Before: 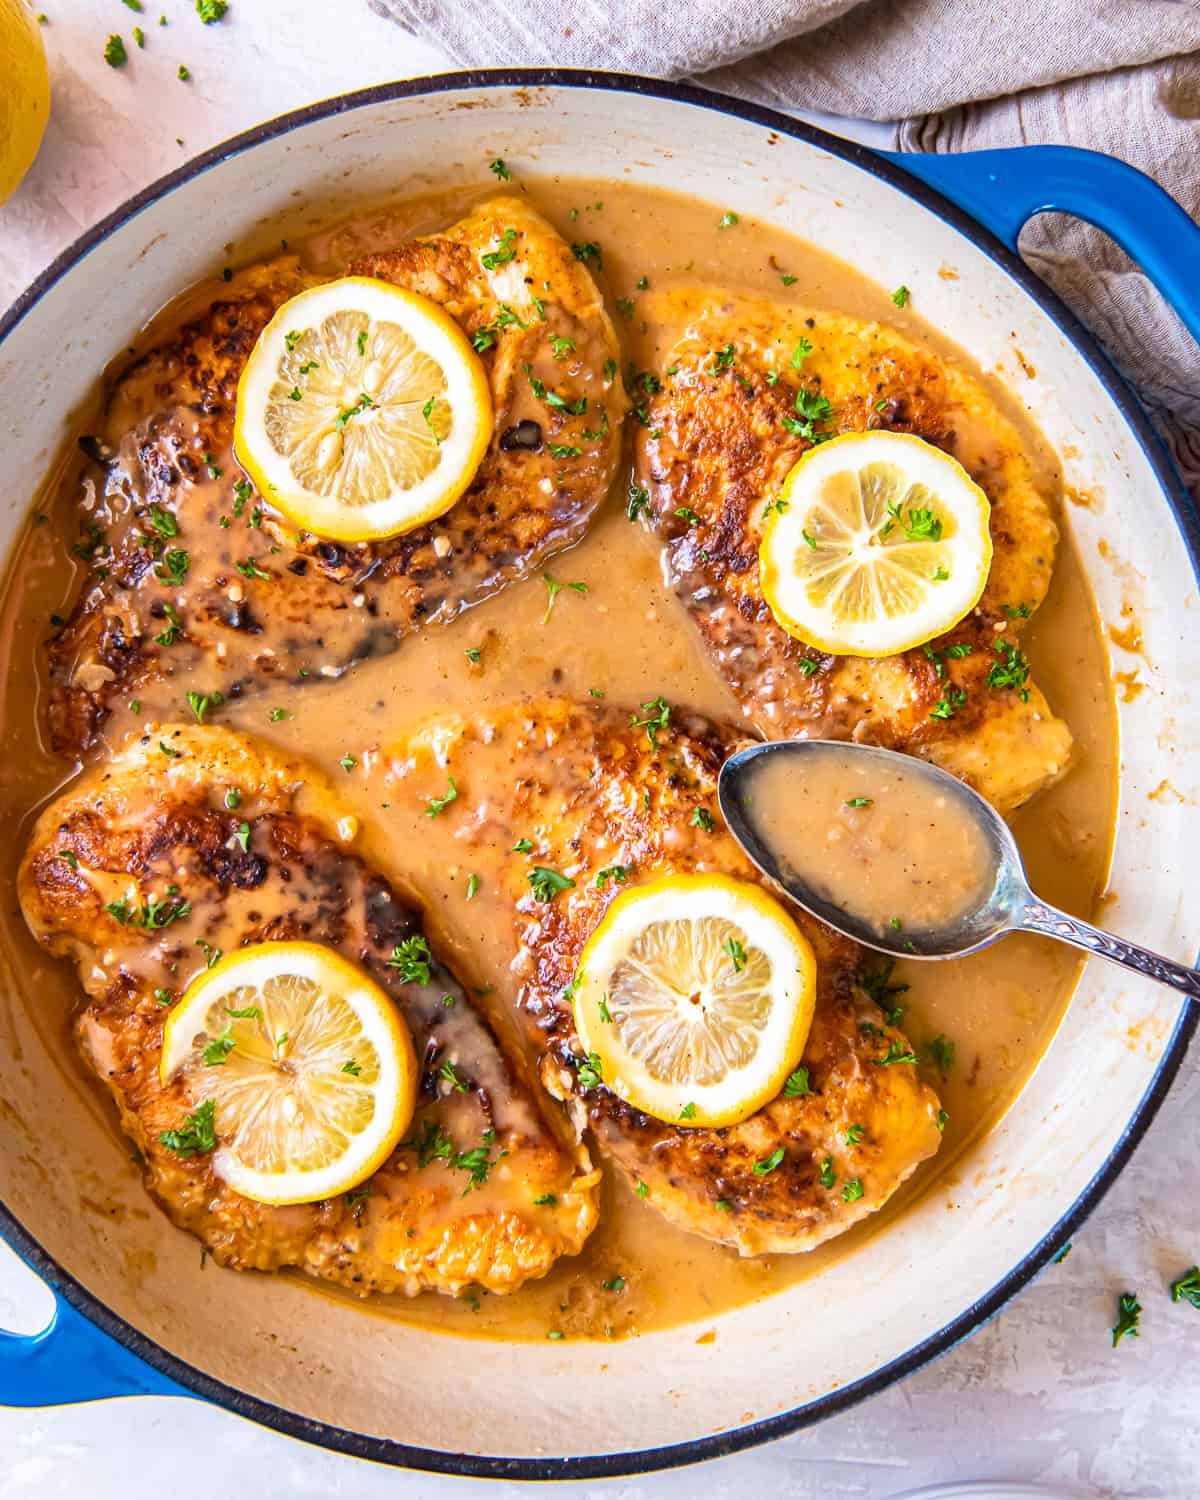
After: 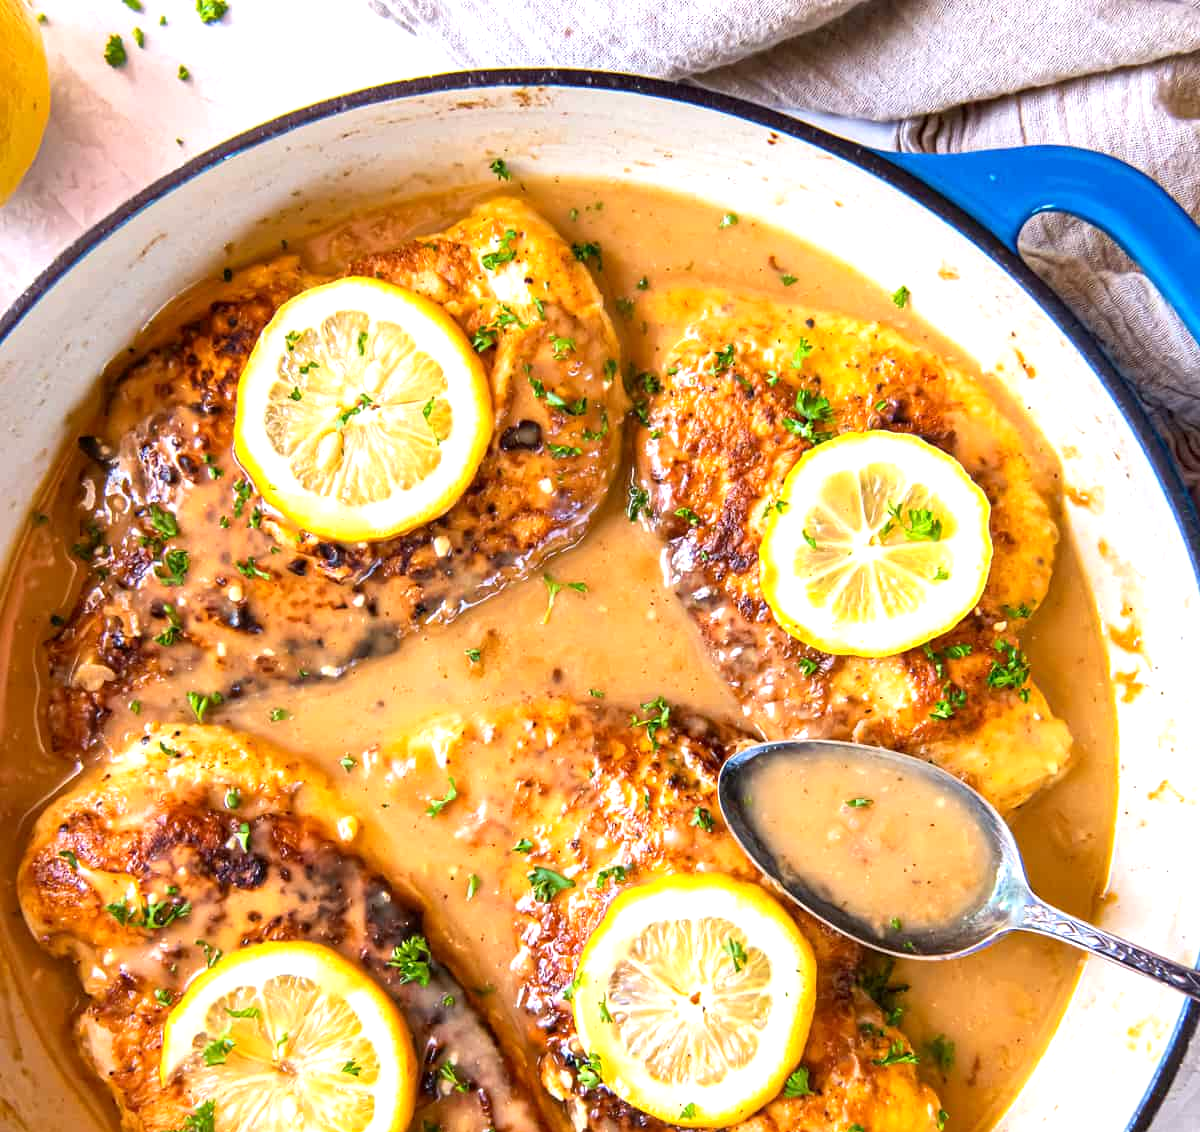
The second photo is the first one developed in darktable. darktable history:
exposure: black level correction 0.001, exposure 0.5 EV, compensate exposure bias true, compensate highlight preservation false
crop: bottom 24.487%
